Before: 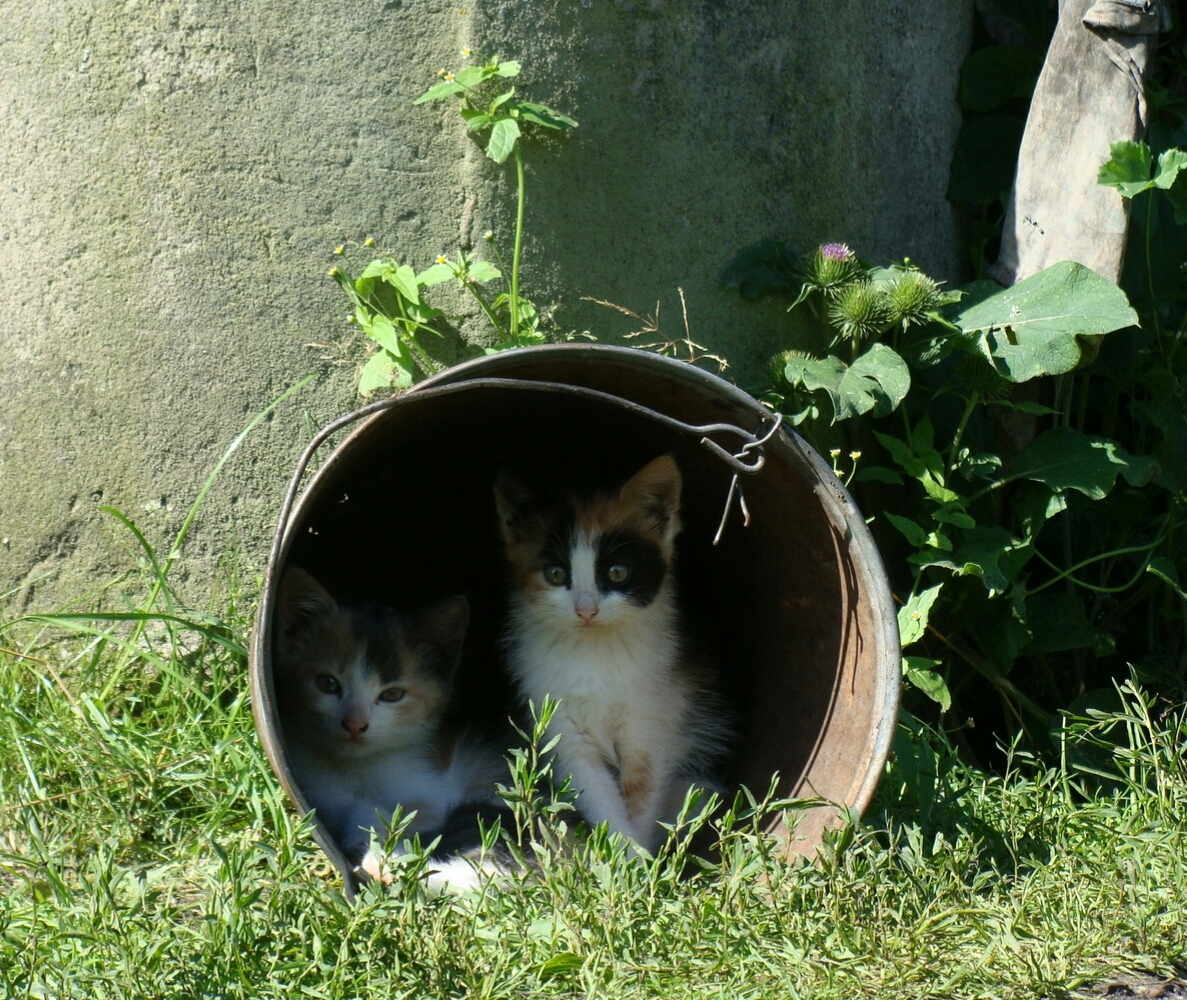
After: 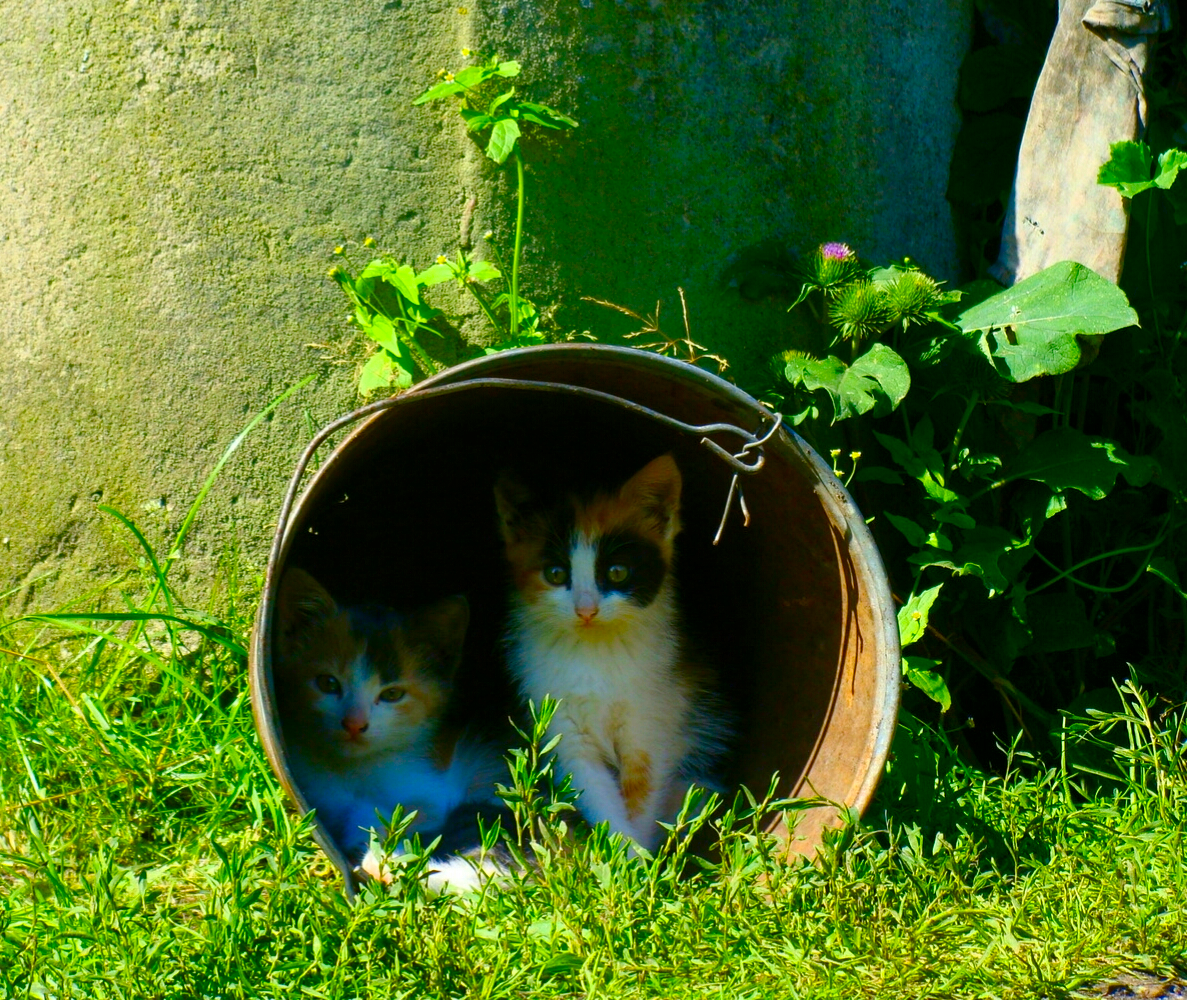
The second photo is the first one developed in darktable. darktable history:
color contrast: green-magenta contrast 1.55, blue-yellow contrast 1.83
color balance rgb: perceptual saturation grading › global saturation 20%, perceptual saturation grading › highlights -25%, perceptual saturation grading › shadows 50.52%, global vibrance 40.24%
white balance: emerald 1
